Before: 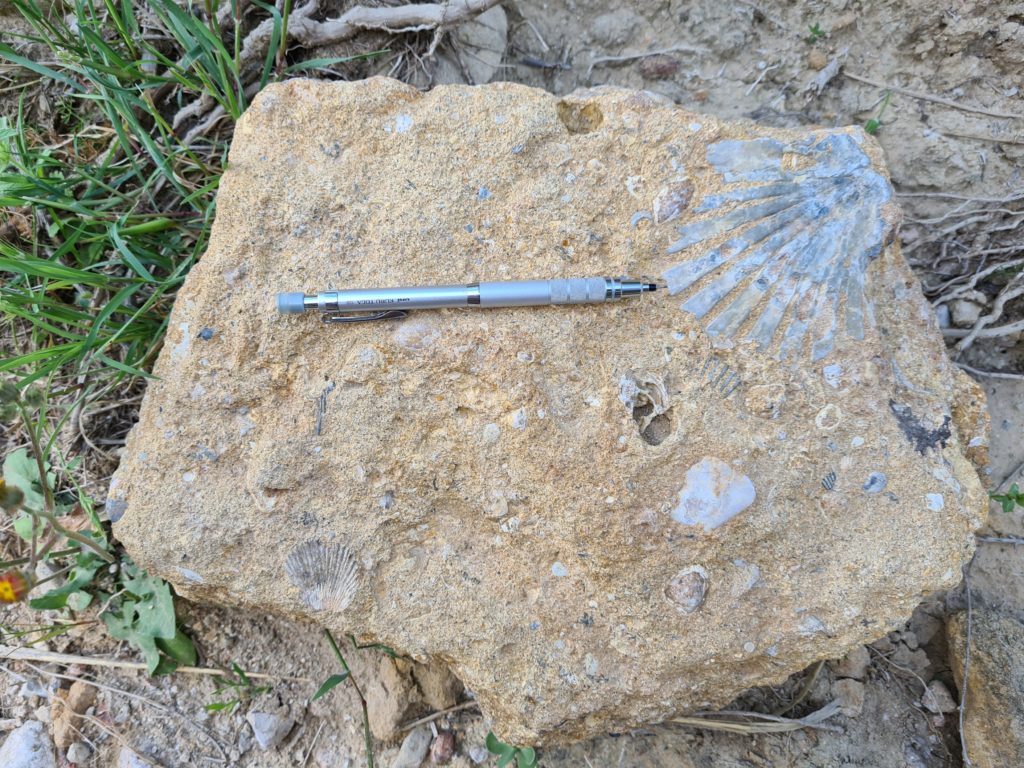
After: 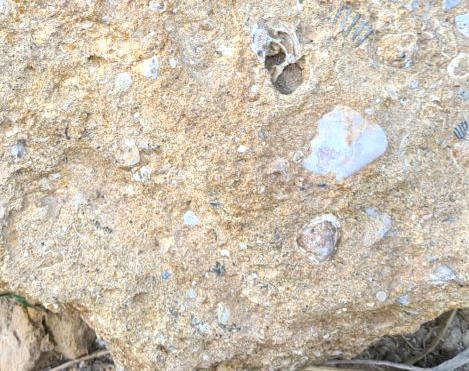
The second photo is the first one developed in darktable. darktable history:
exposure: black level correction 0.001, exposure 0.5 EV, compensate exposure bias true, compensate highlight preservation false
crop: left 35.976%, top 45.819%, right 18.162%, bottom 5.807%
